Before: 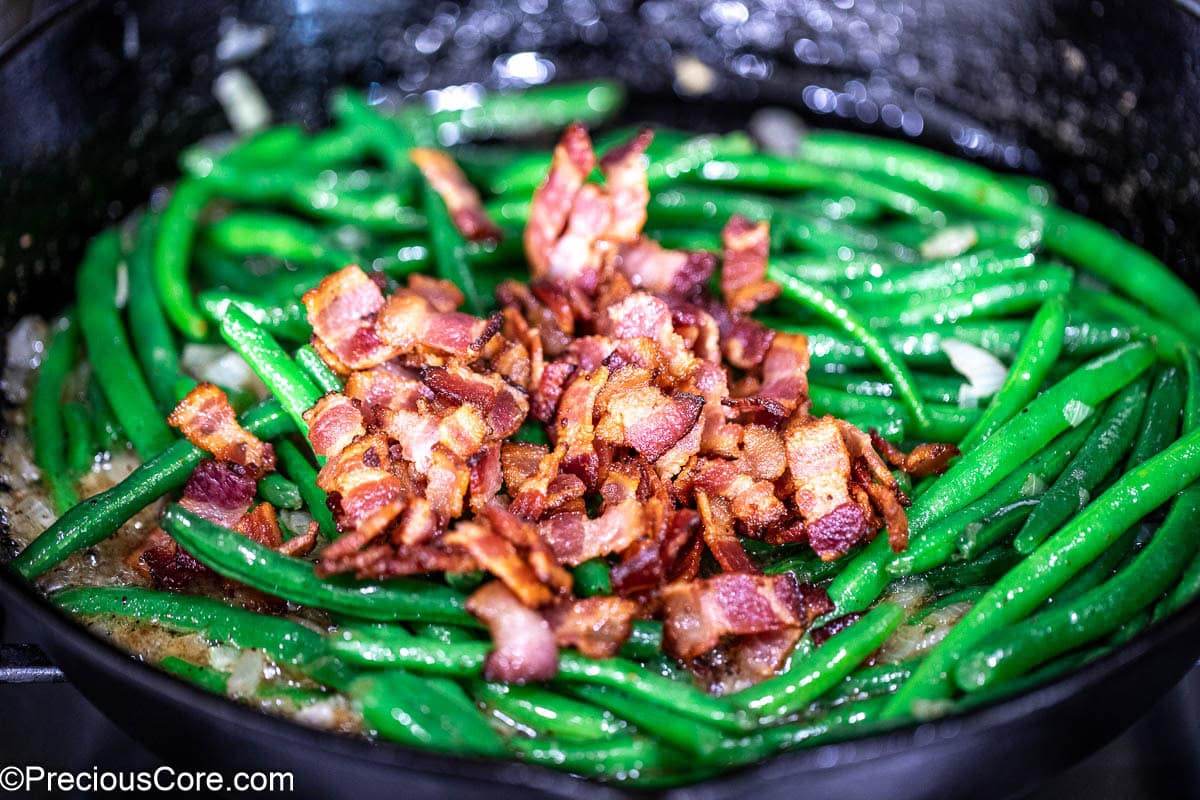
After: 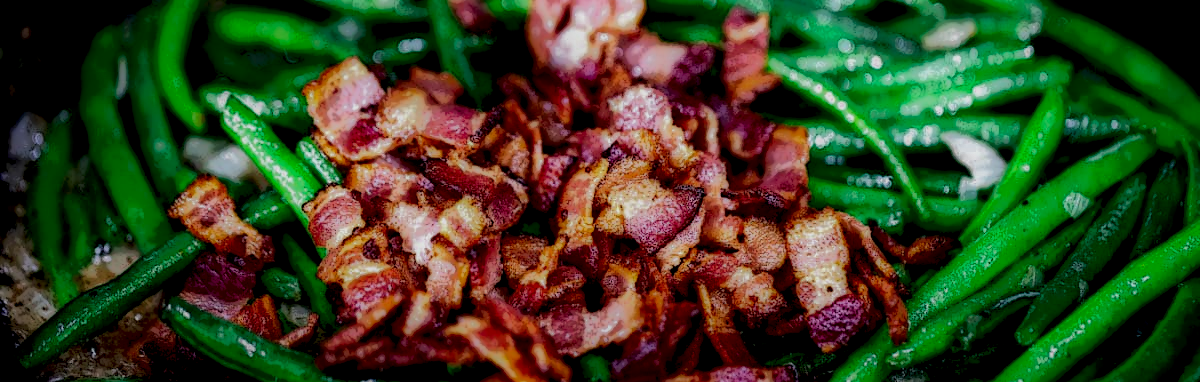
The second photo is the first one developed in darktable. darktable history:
local contrast: highlights 2%, shadows 229%, detail 164%, midtone range 0.007
crop and rotate: top 26.09%, bottom 26.082%
